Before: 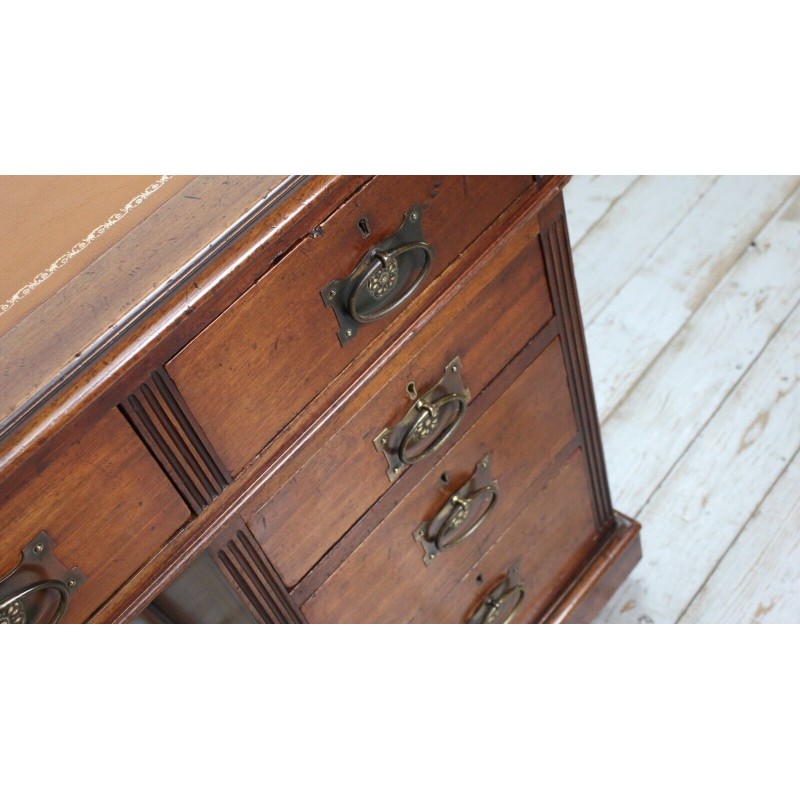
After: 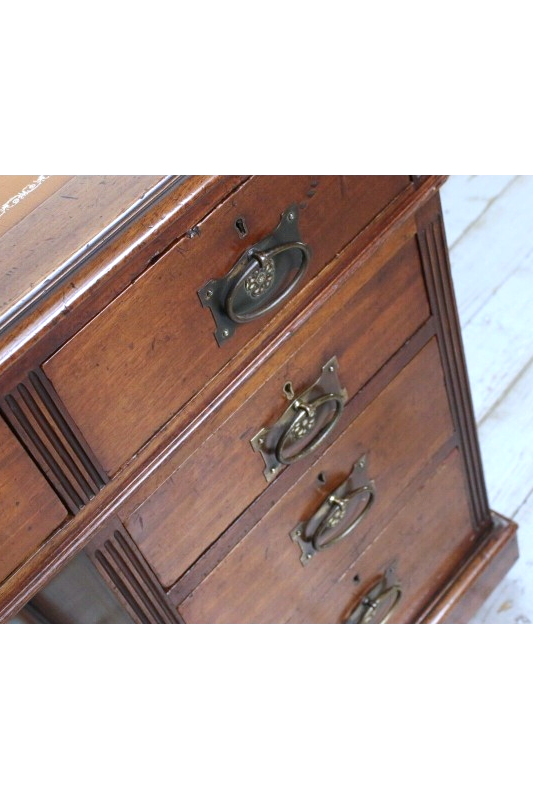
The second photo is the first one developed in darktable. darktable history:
shadows and highlights: radius 93.07, shadows -14.46, white point adjustment 0.23, highlights 31.48, compress 48.23%, highlights color adjustment 52.79%, soften with gaussian
exposure: exposure 0.178 EV, compensate exposure bias true, compensate highlight preservation false
white balance: red 0.954, blue 1.079
crop and rotate: left 15.446%, right 17.836%
